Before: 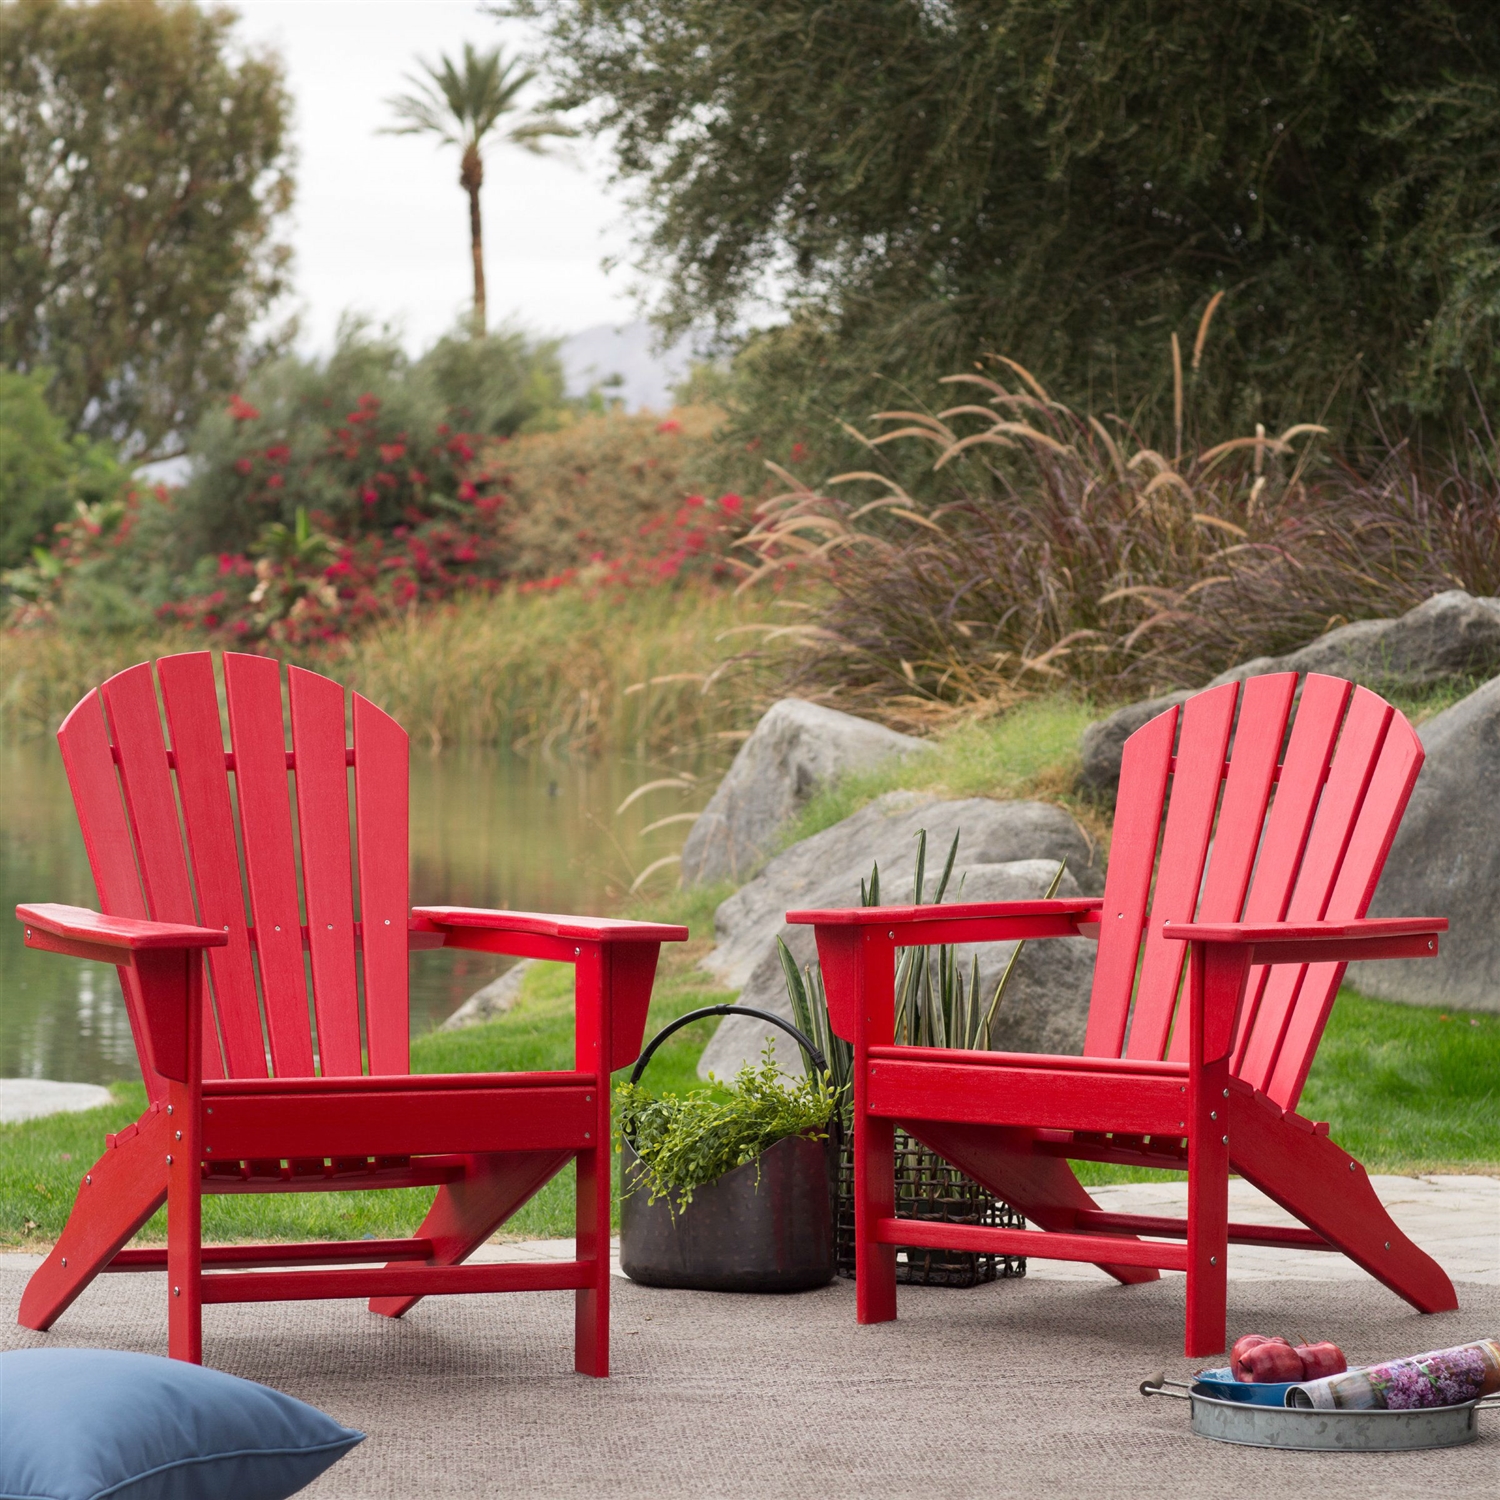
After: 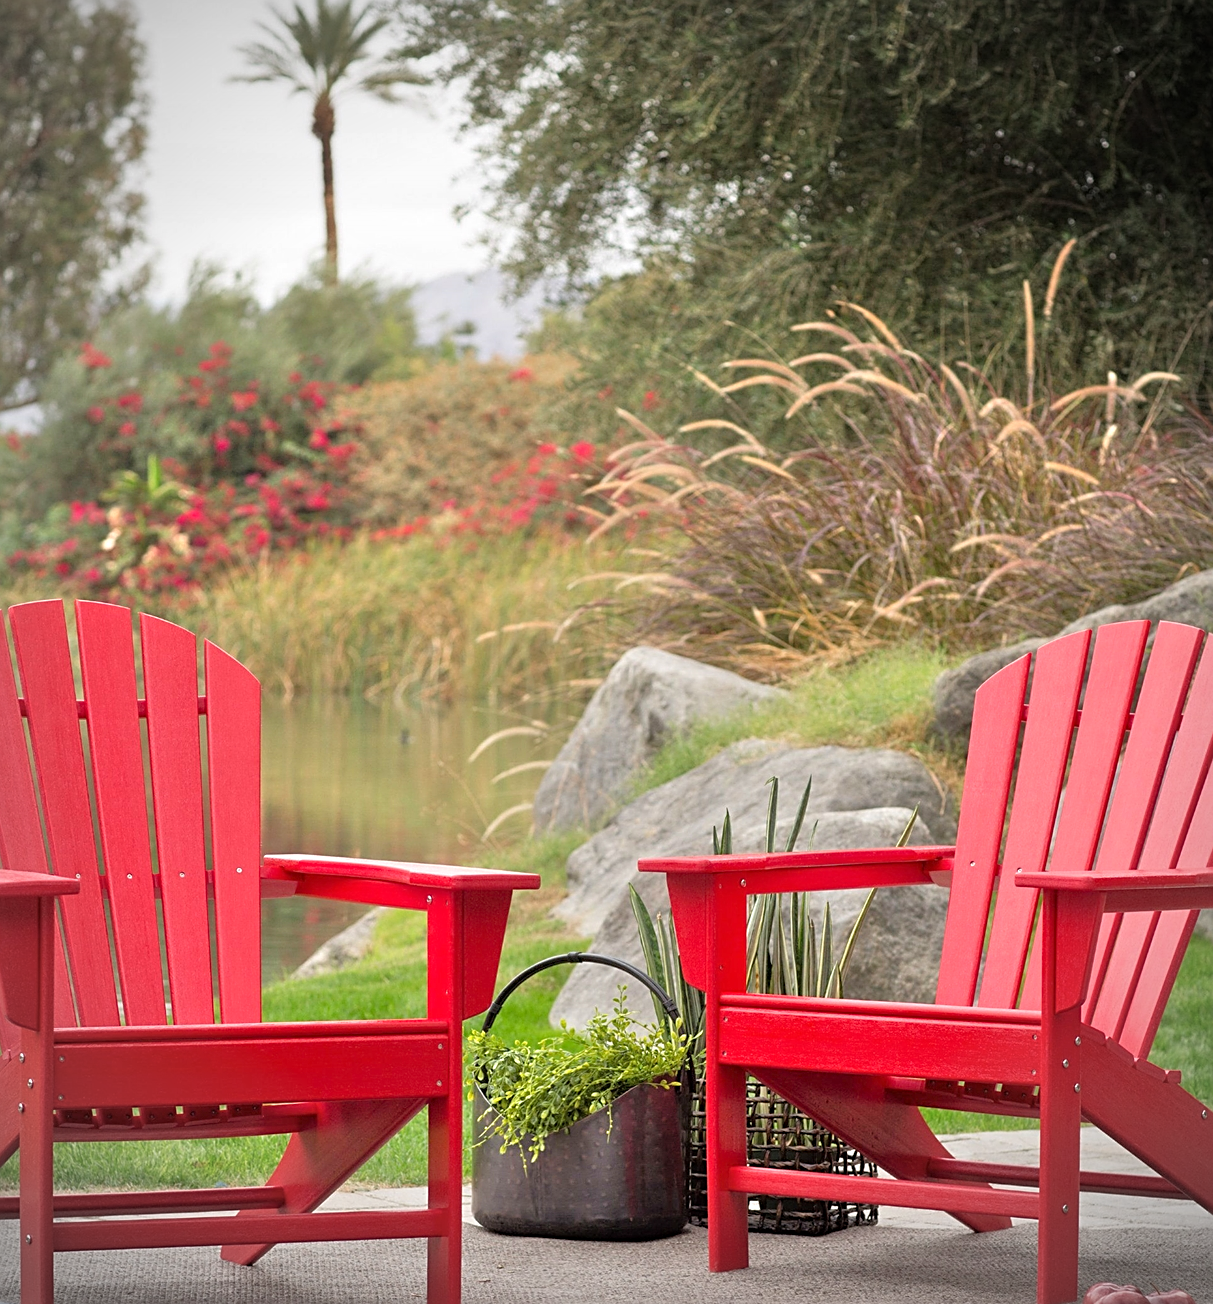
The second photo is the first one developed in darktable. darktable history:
crop: left 9.929%, top 3.475%, right 9.188%, bottom 9.529%
sharpen: on, module defaults
vignetting: unbound false
tone equalizer: -7 EV 0.15 EV, -6 EV 0.6 EV, -5 EV 1.15 EV, -4 EV 1.33 EV, -3 EV 1.15 EV, -2 EV 0.6 EV, -1 EV 0.15 EV, mask exposure compensation -0.5 EV
